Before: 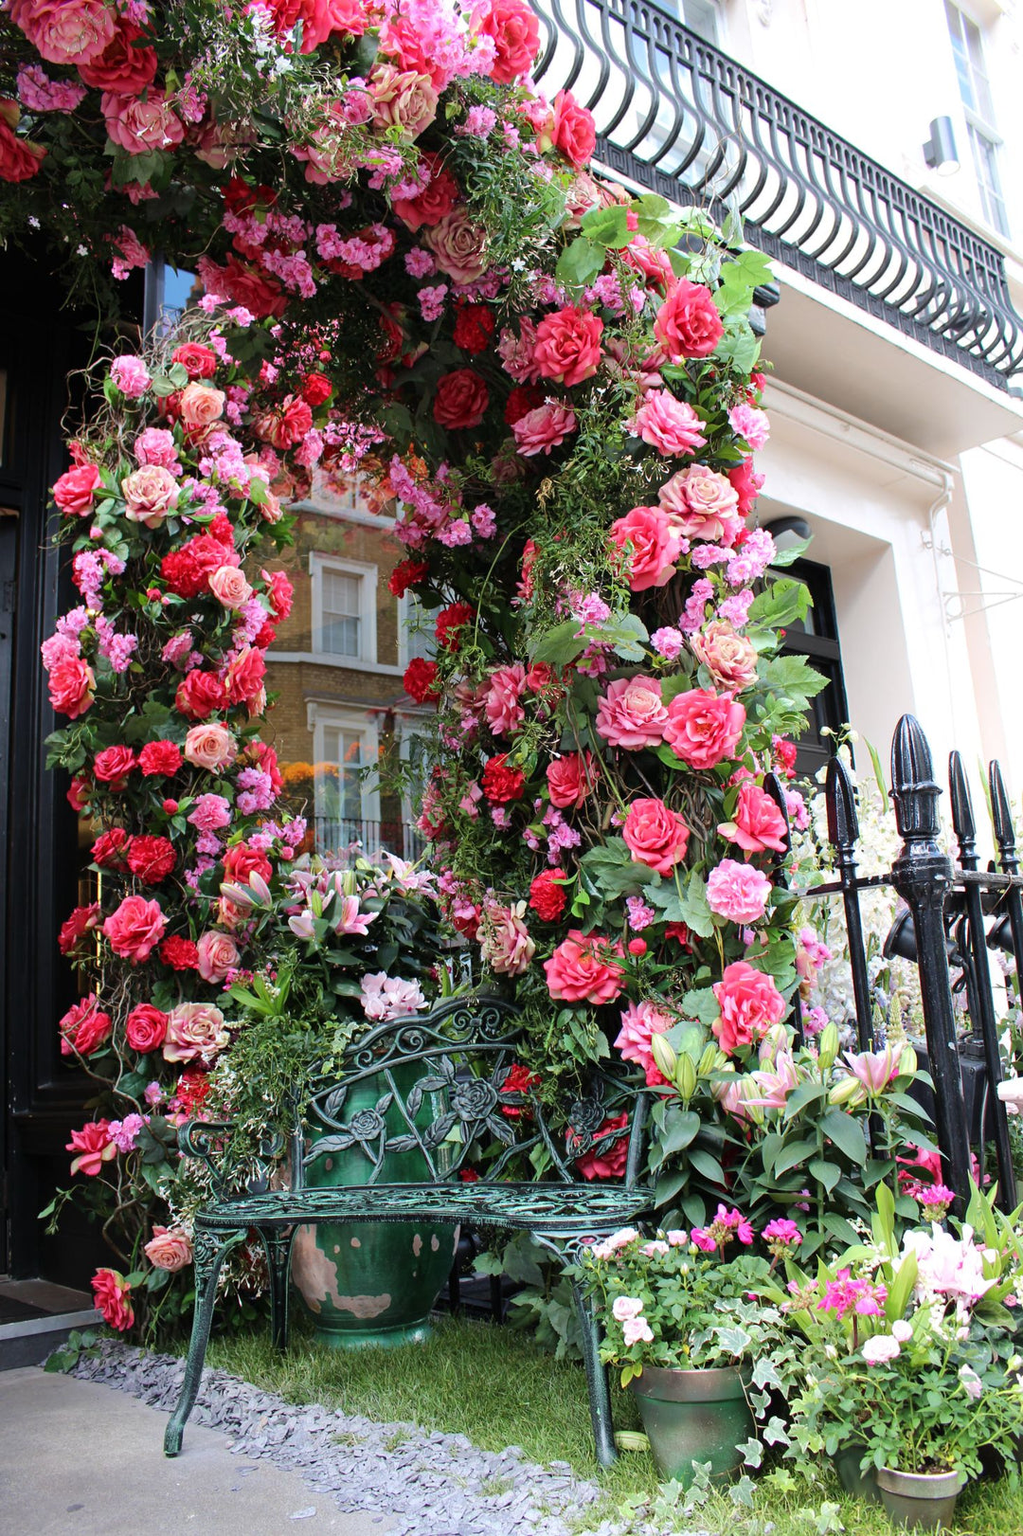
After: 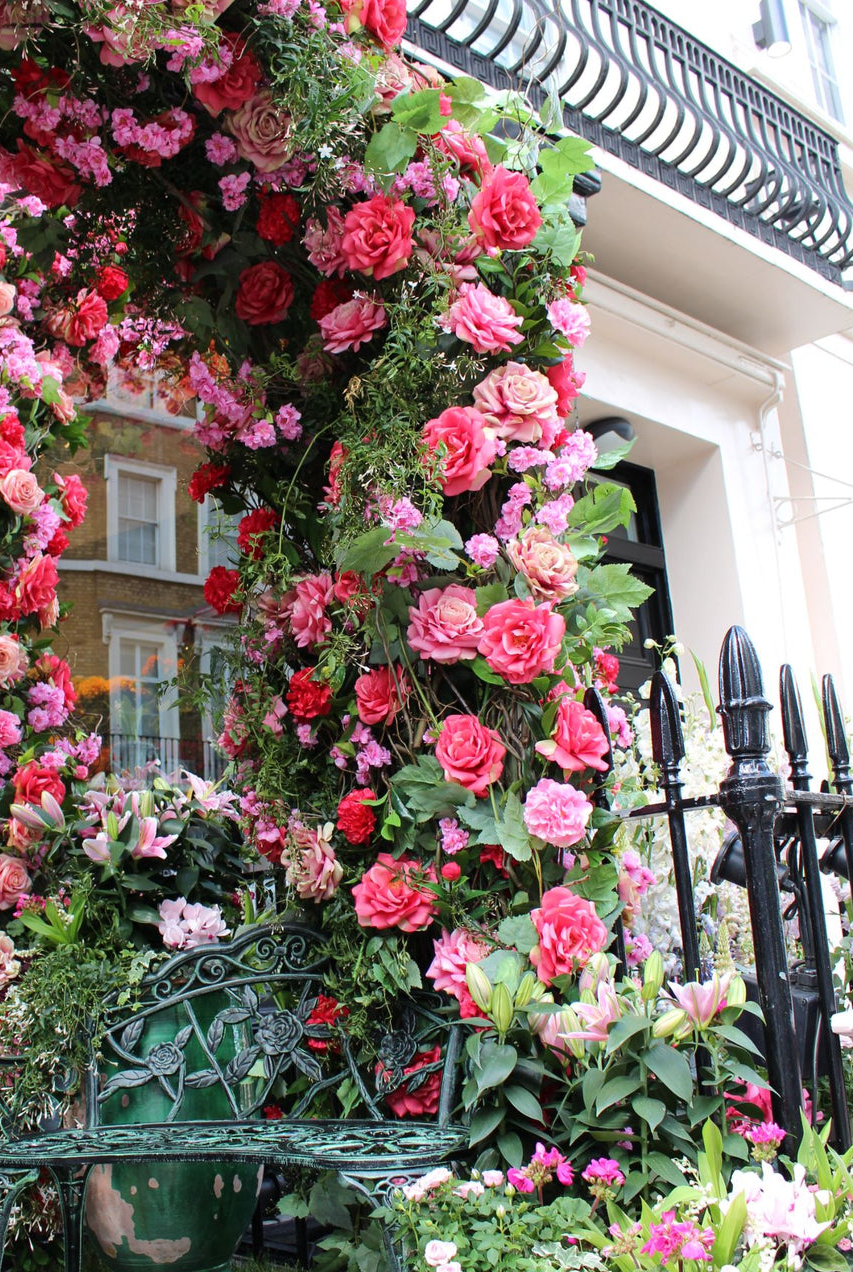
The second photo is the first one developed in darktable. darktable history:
crop and rotate: left 20.601%, top 8.016%, right 0.402%, bottom 13.456%
